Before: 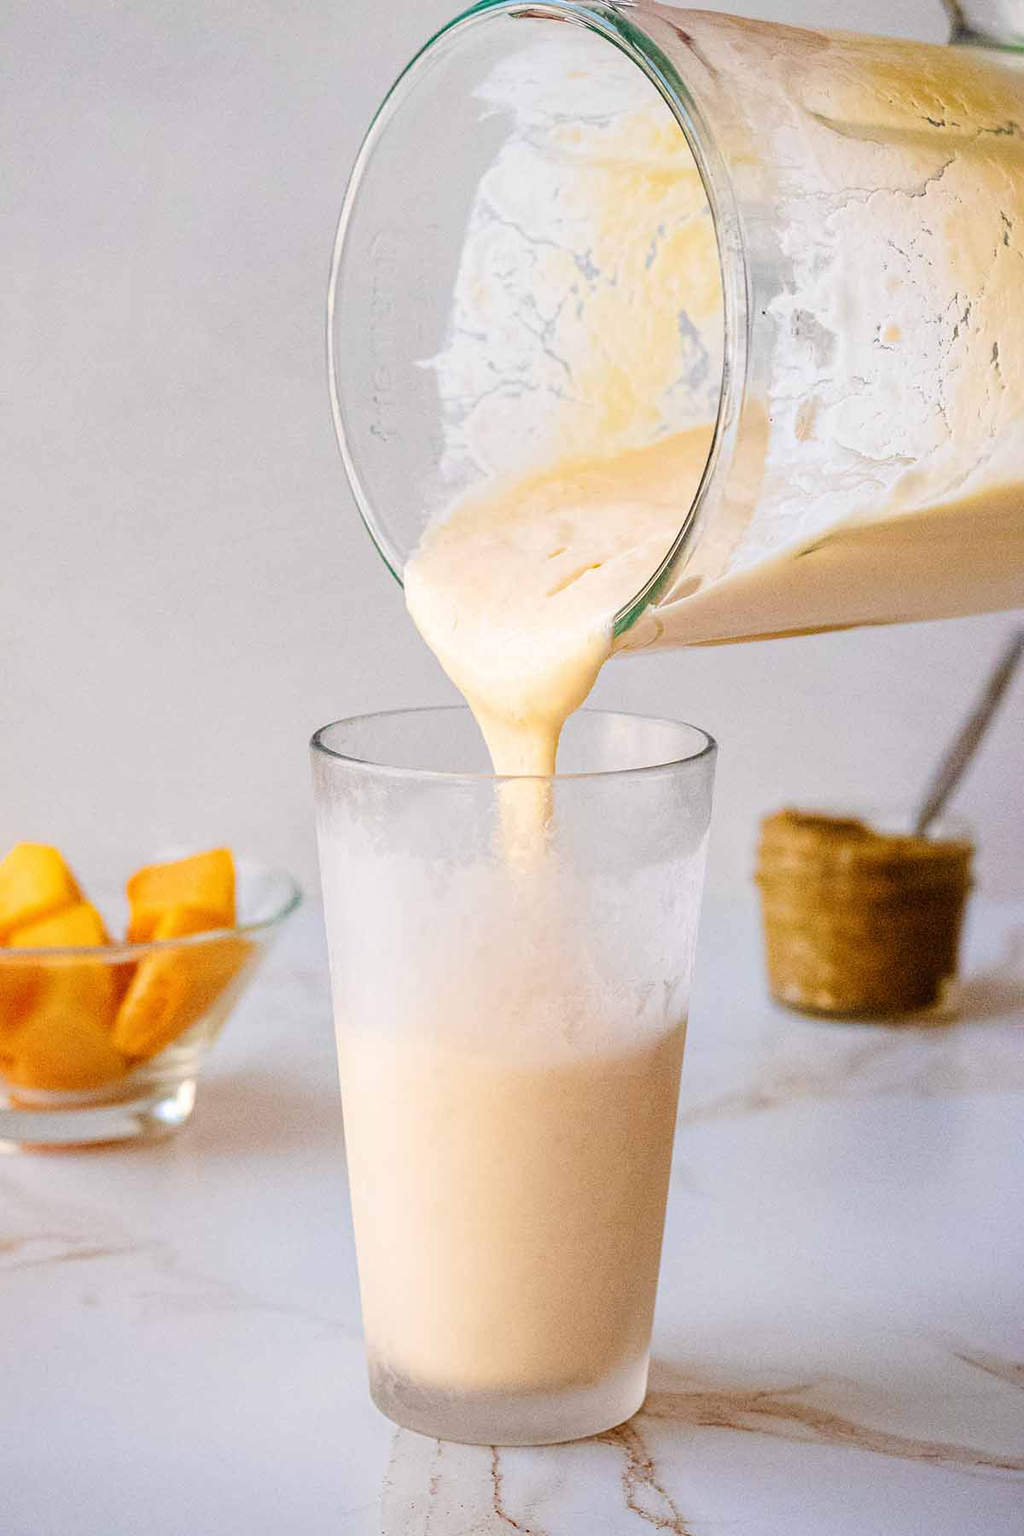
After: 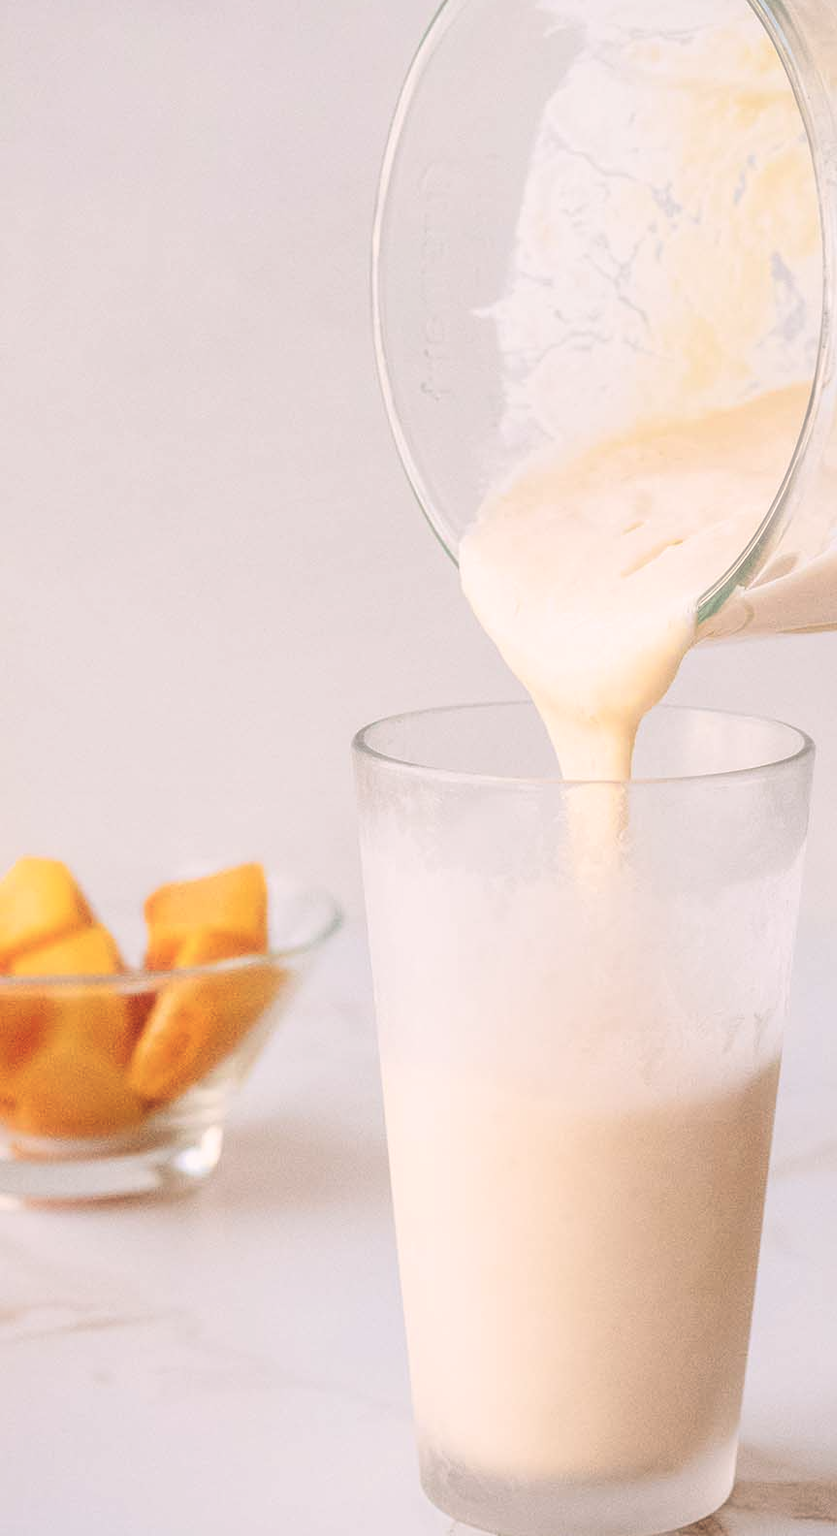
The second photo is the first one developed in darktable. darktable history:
crop: top 5.803%, right 27.864%, bottom 5.804%
haze removal: strength -0.9, distance 0.225, compatibility mode true, adaptive false
color correction: highlights a* 3.12, highlights b* -1.55, shadows a* -0.101, shadows b* 2.52, saturation 0.98
